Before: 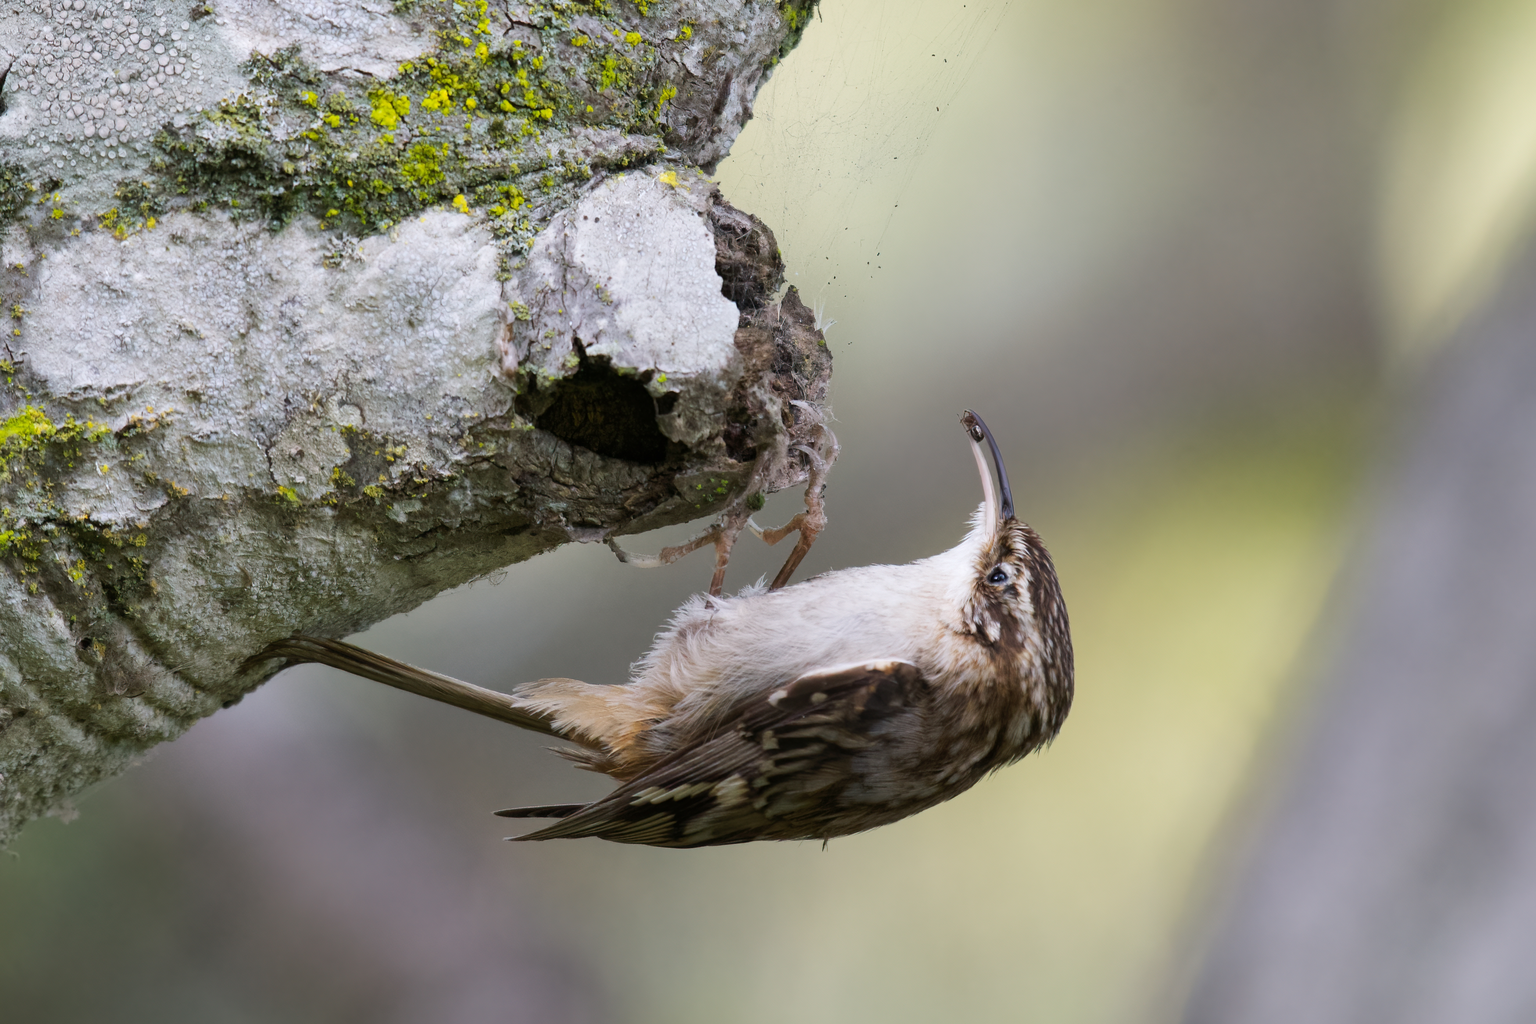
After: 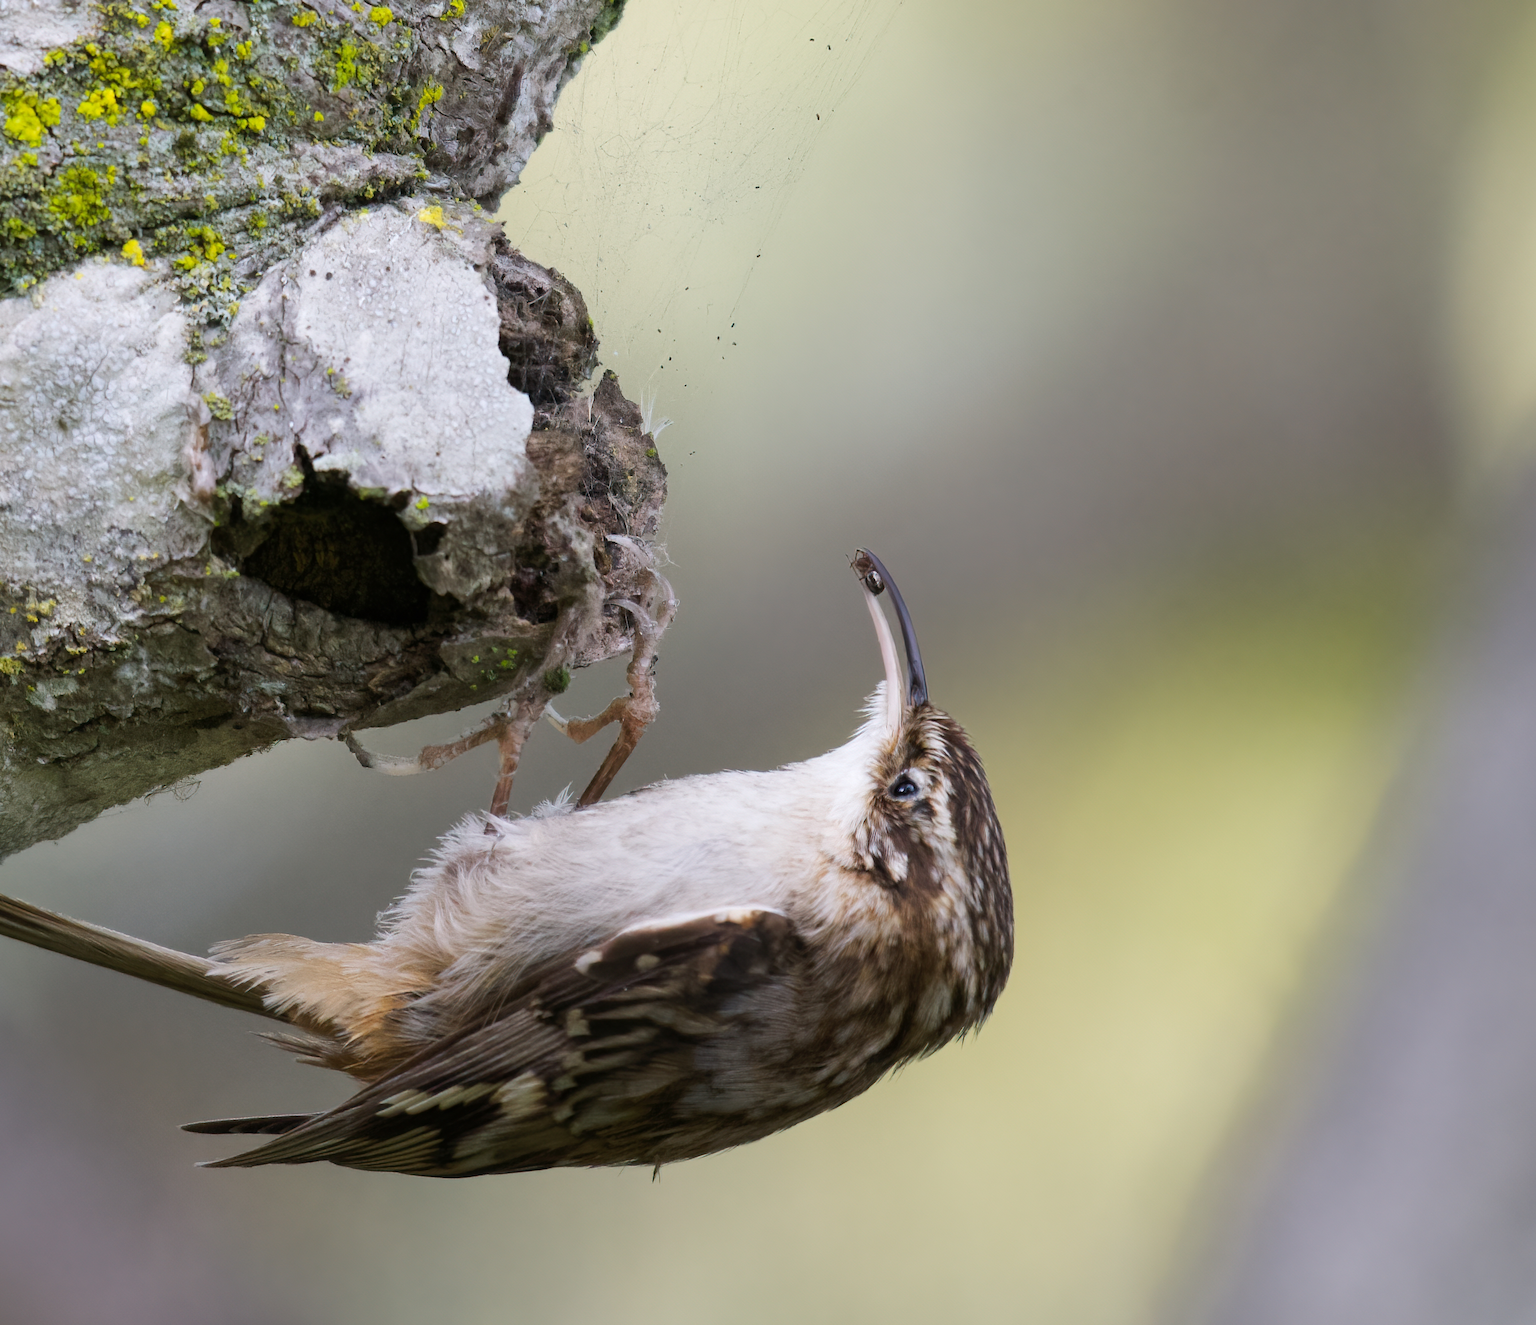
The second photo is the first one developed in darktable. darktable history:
crop and rotate: left 23.973%, top 2.72%, right 6.34%, bottom 7.088%
